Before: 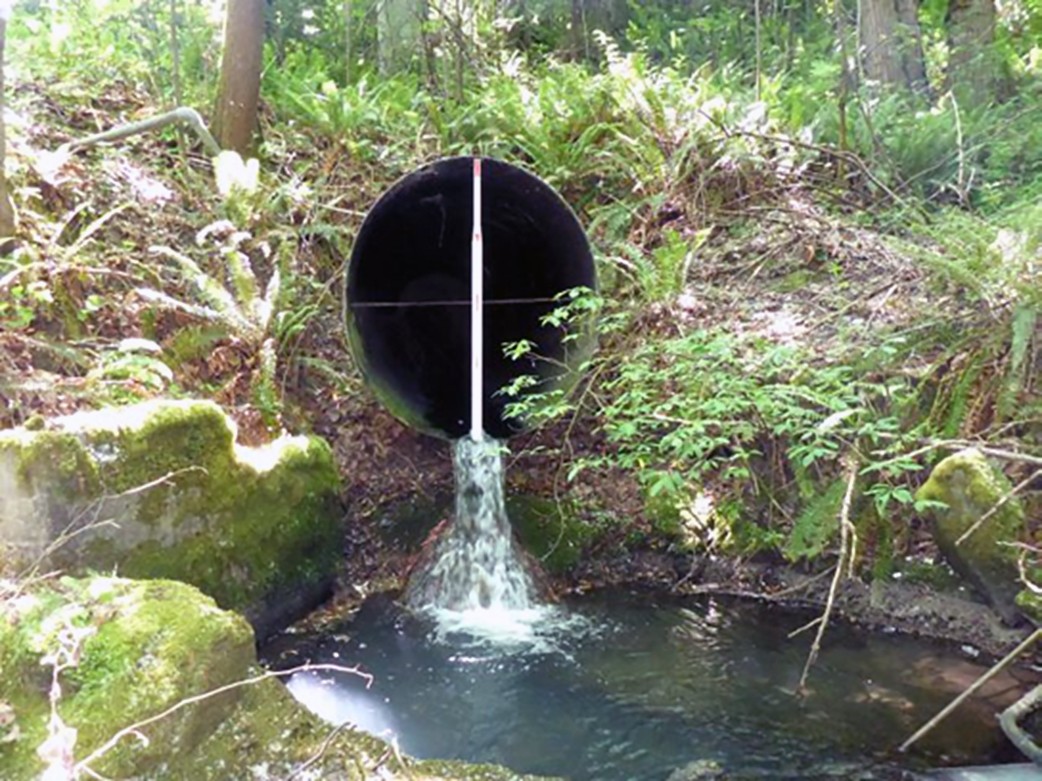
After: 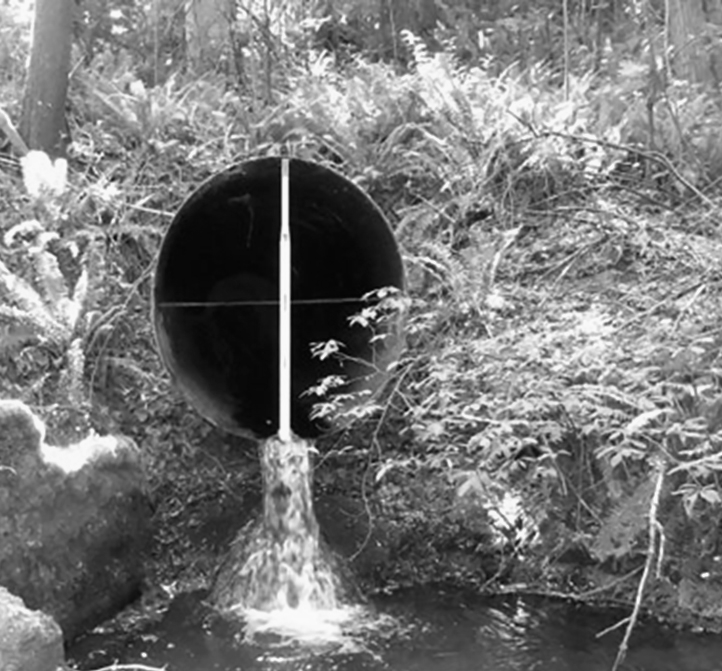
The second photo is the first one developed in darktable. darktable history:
monochrome: a -3.63, b -0.465
crop: left 18.479%, right 12.2%, bottom 13.971%
